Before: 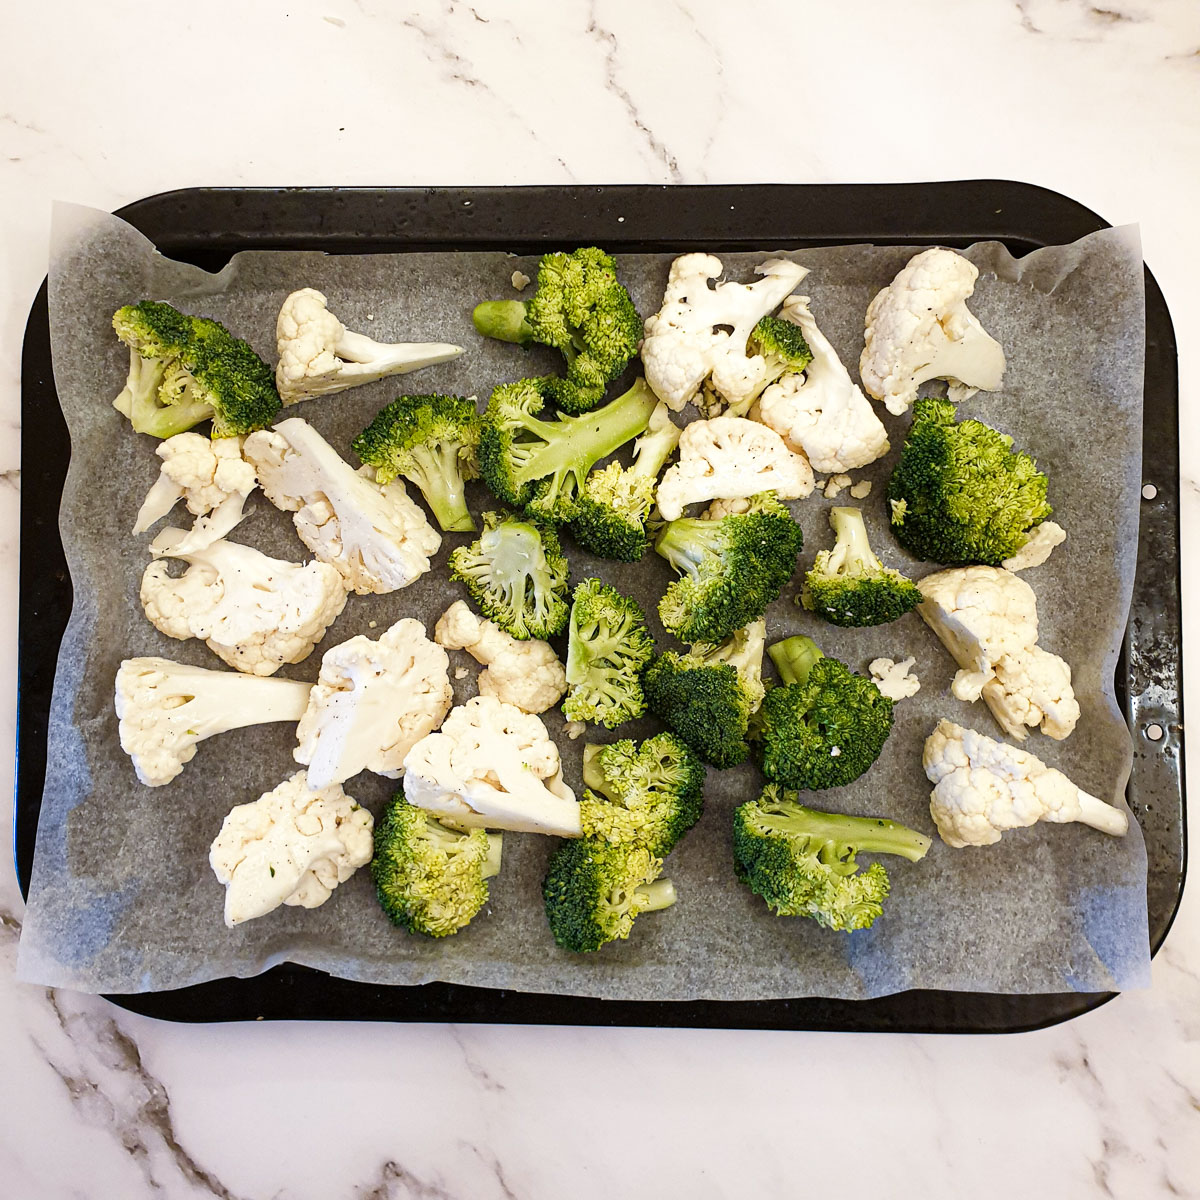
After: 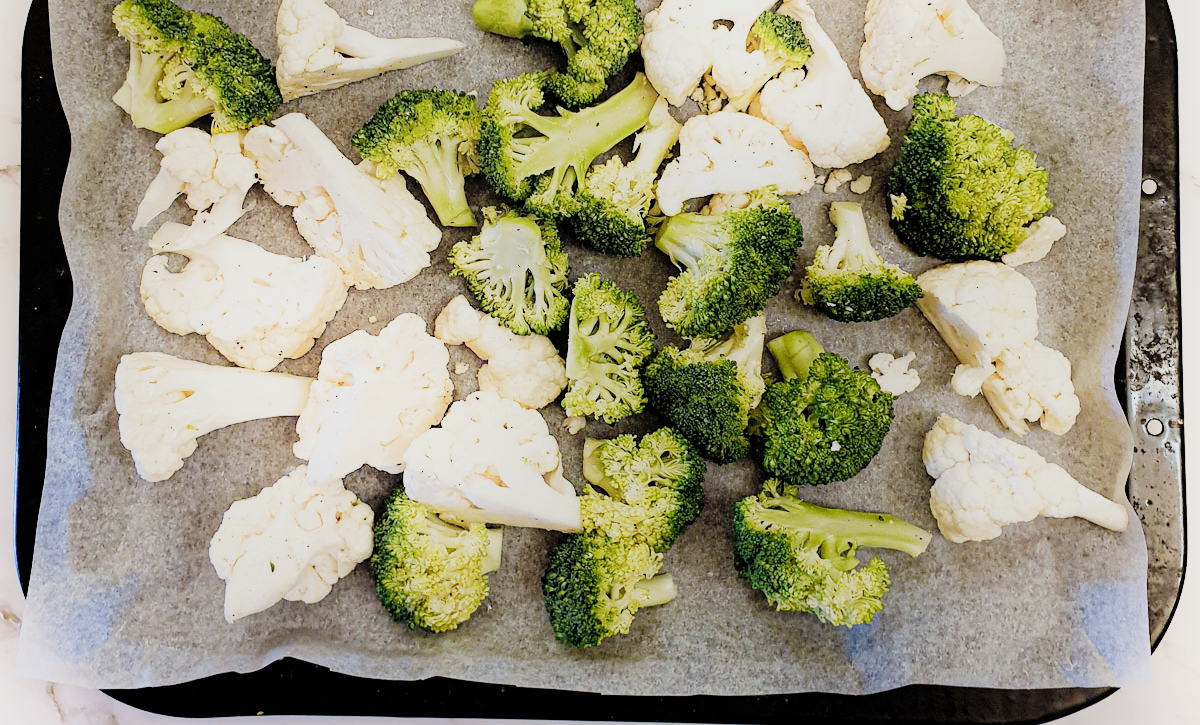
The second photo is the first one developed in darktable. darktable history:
shadows and highlights: shadows -89.21, highlights 91.74, soften with gaussian
filmic rgb: black relative exposure -7.21 EV, white relative exposure 5.39 EV, hardness 3.02, preserve chrominance no, color science v4 (2020), contrast in shadows soft
crop and rotate: top 25.489%, bottom 14.042%
contrast brightness saturation: brightness 0.126
